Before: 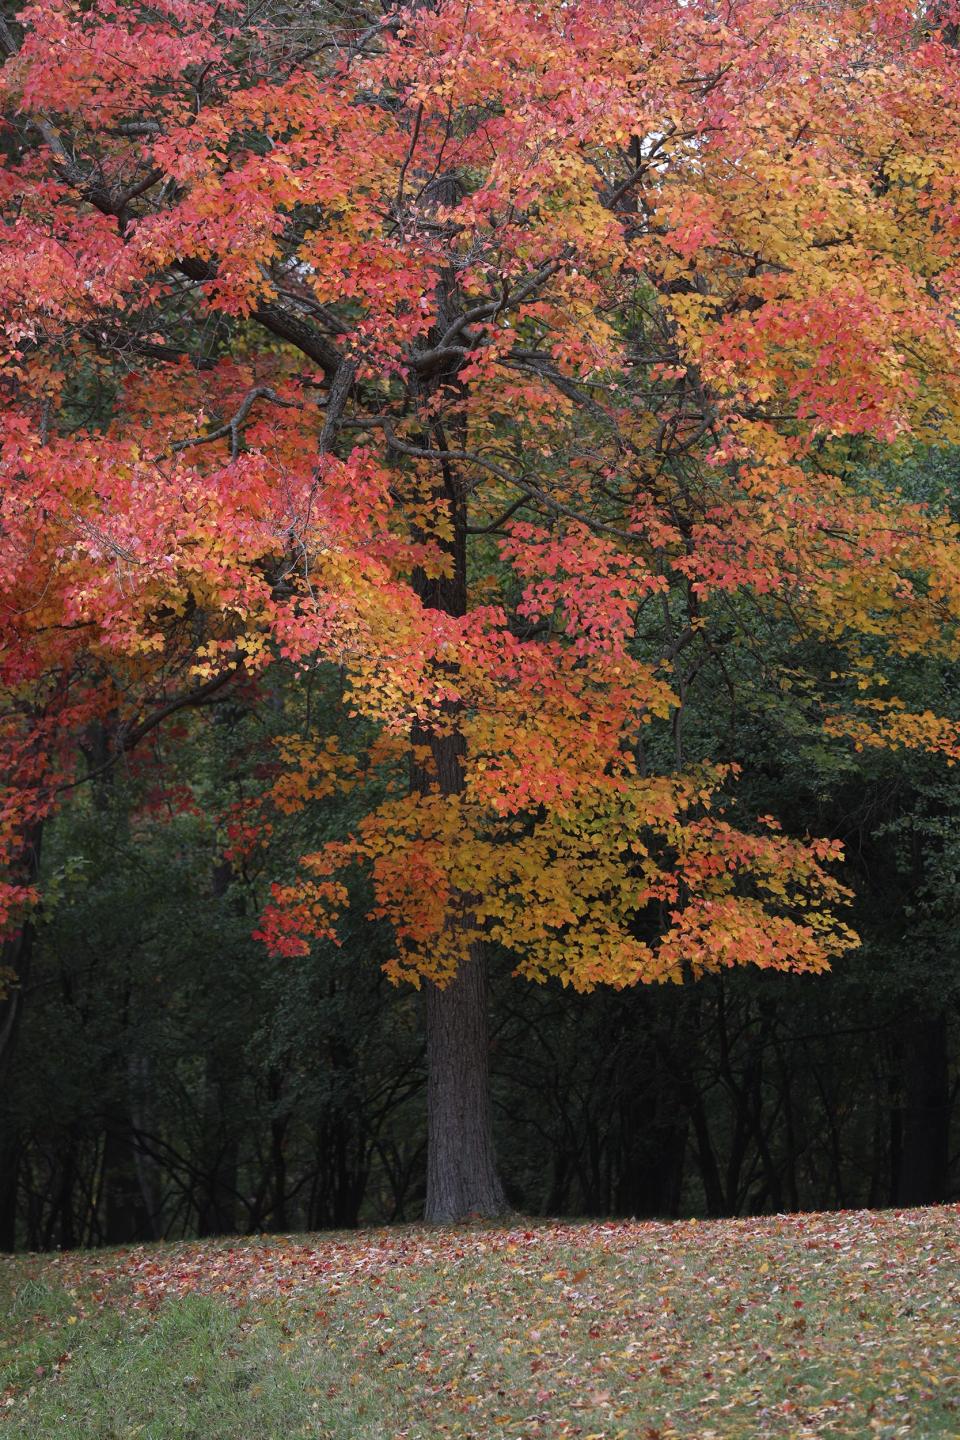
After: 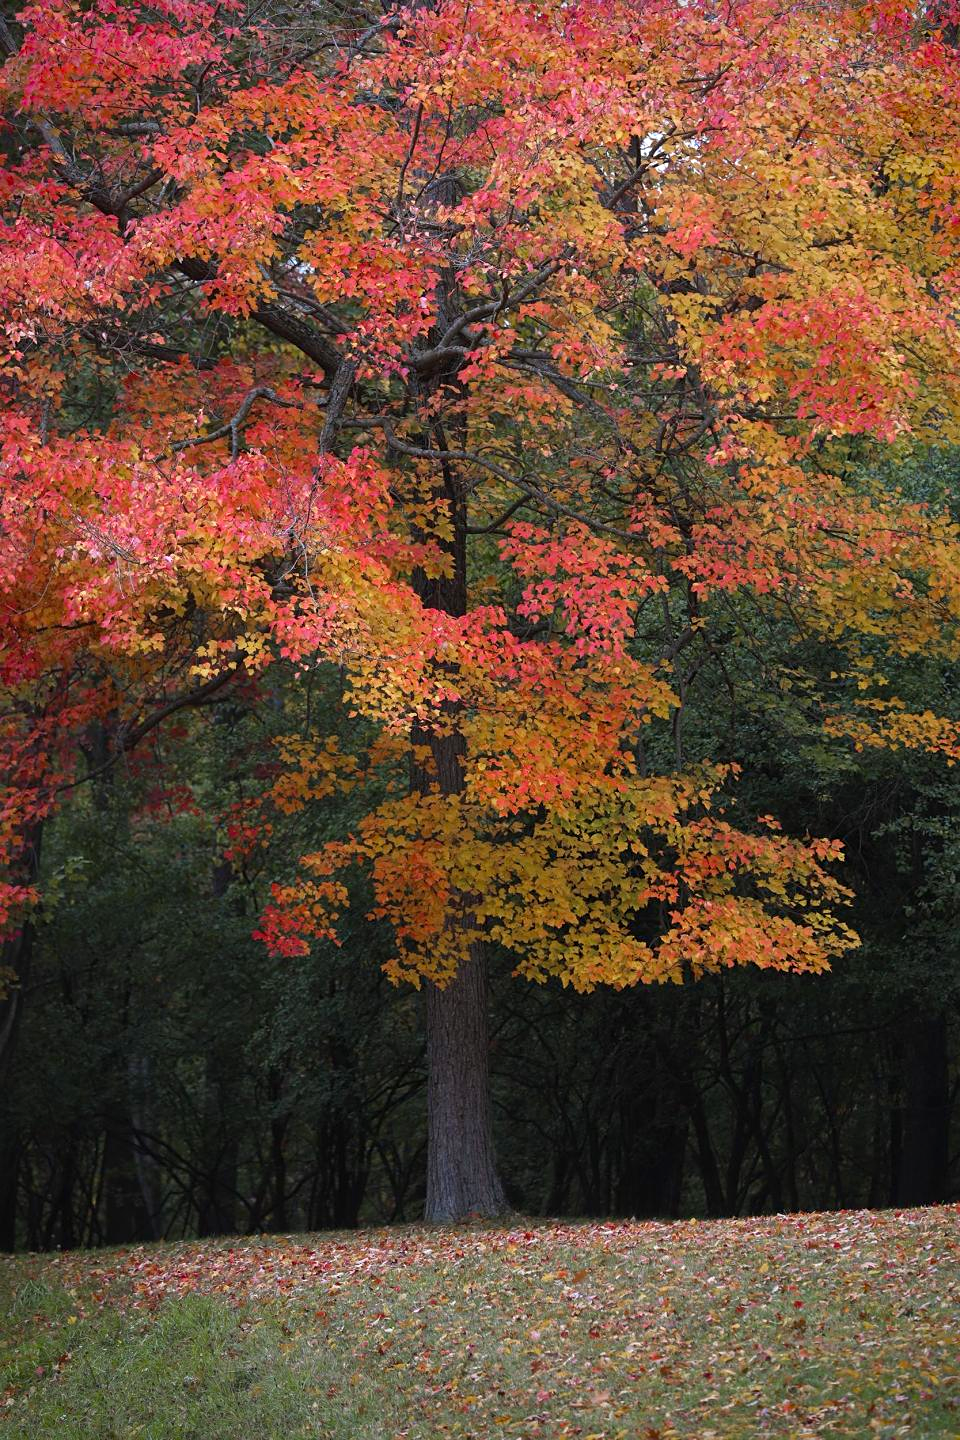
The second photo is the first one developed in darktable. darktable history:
sharpen: amount 0.21
levels: black 0.098%
vignetting: saturation 0.379
color zones: curves: ch0 [(0.254, 0.492) (0.724, 0.62)]; ch1 [(0.25, 0.528) (0.719, 0.796)]; ch2 [(0, 0.472) (0.25, 0.5) (0.73, 0.184)]
